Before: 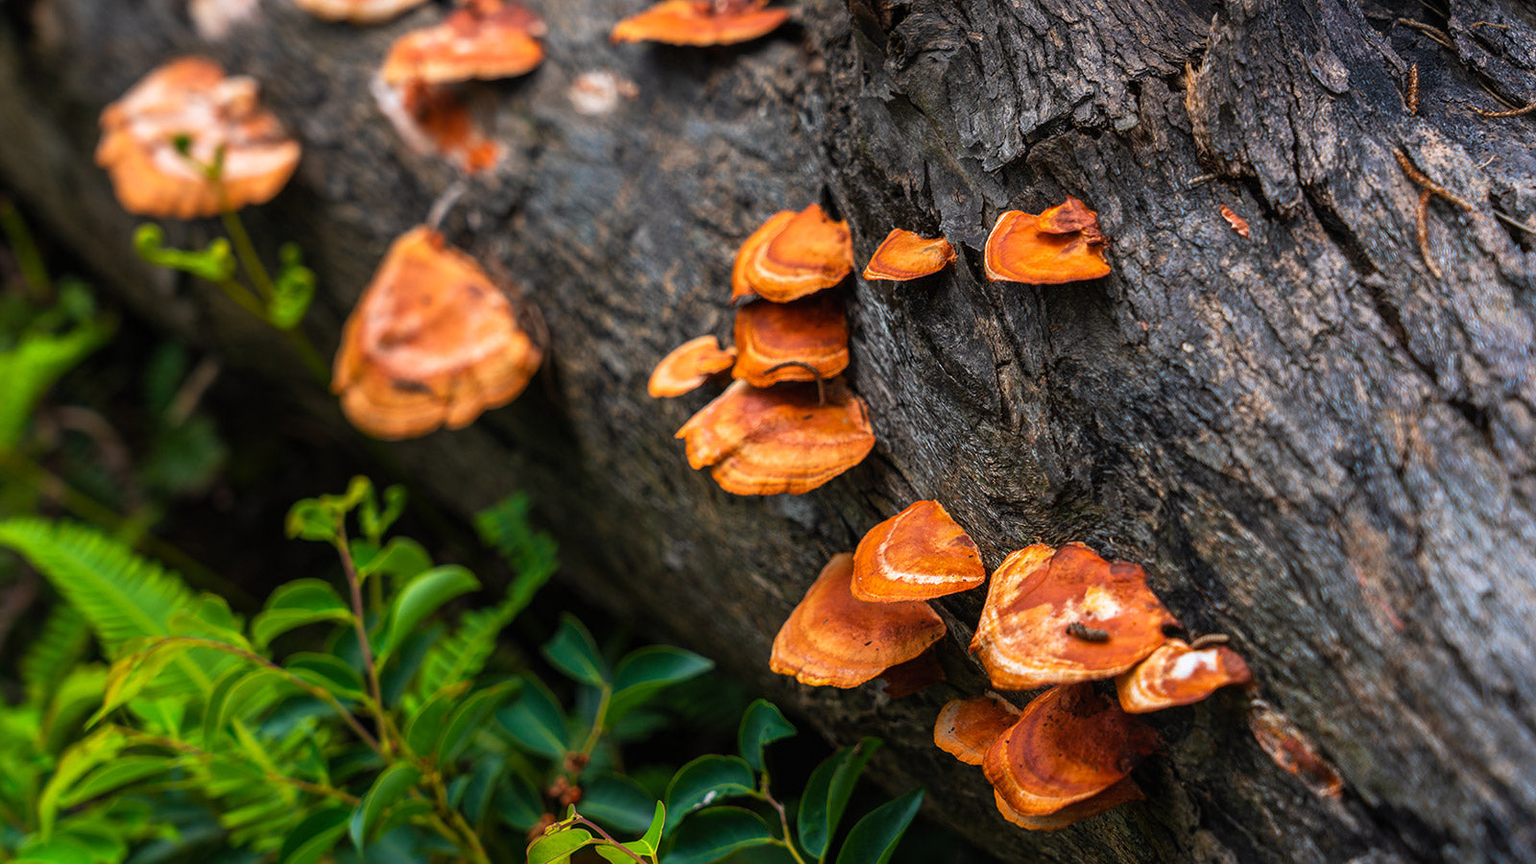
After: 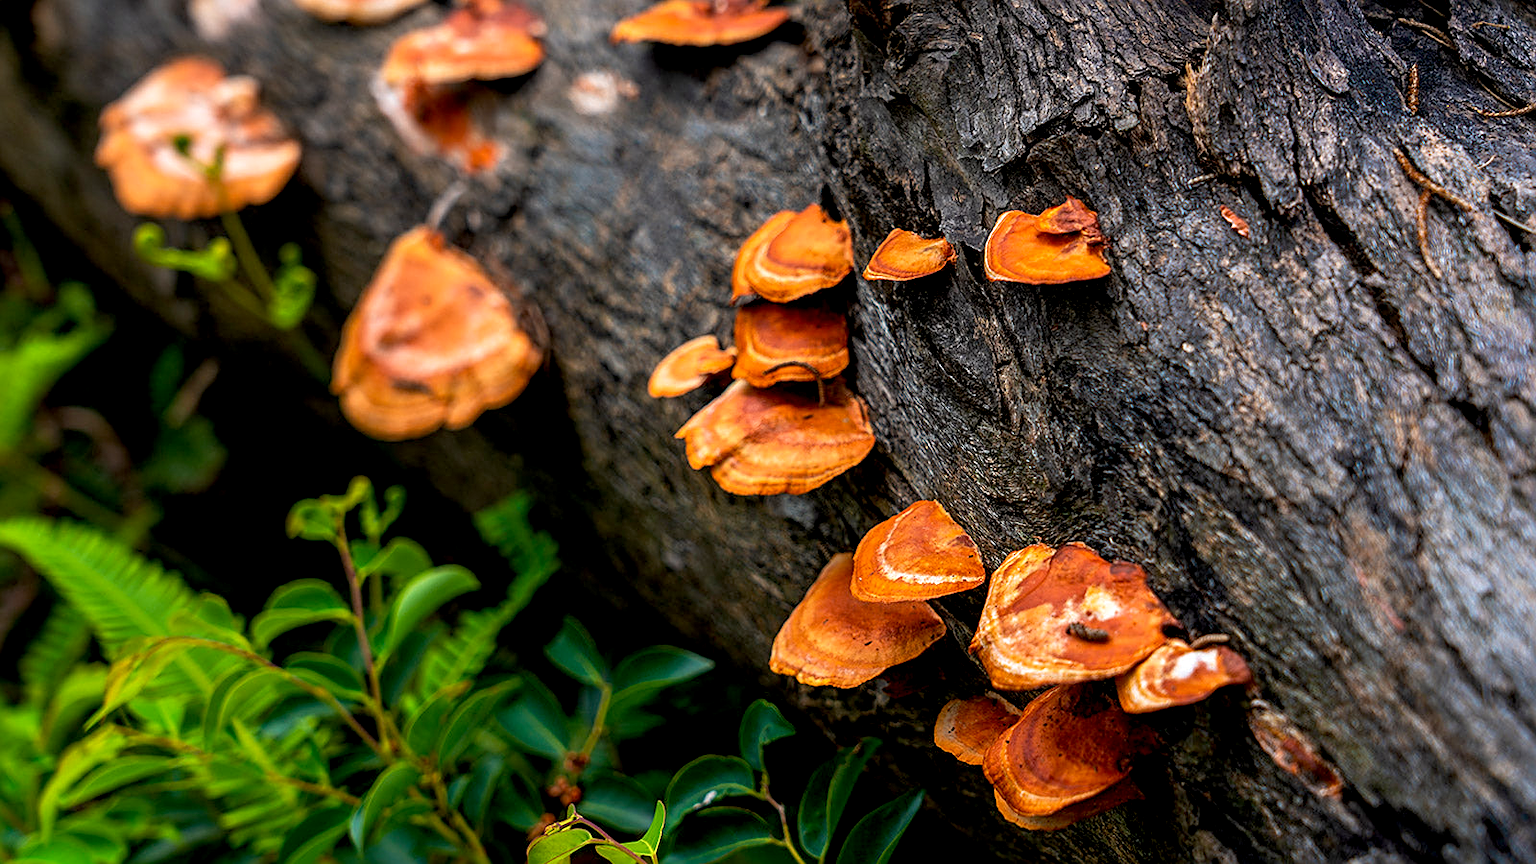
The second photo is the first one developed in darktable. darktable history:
sharpen: on, module defaults
exposure: black level correction 0.009, exposure 0.119 EV, compensate exposure bias true, compensate highlight preservation false
